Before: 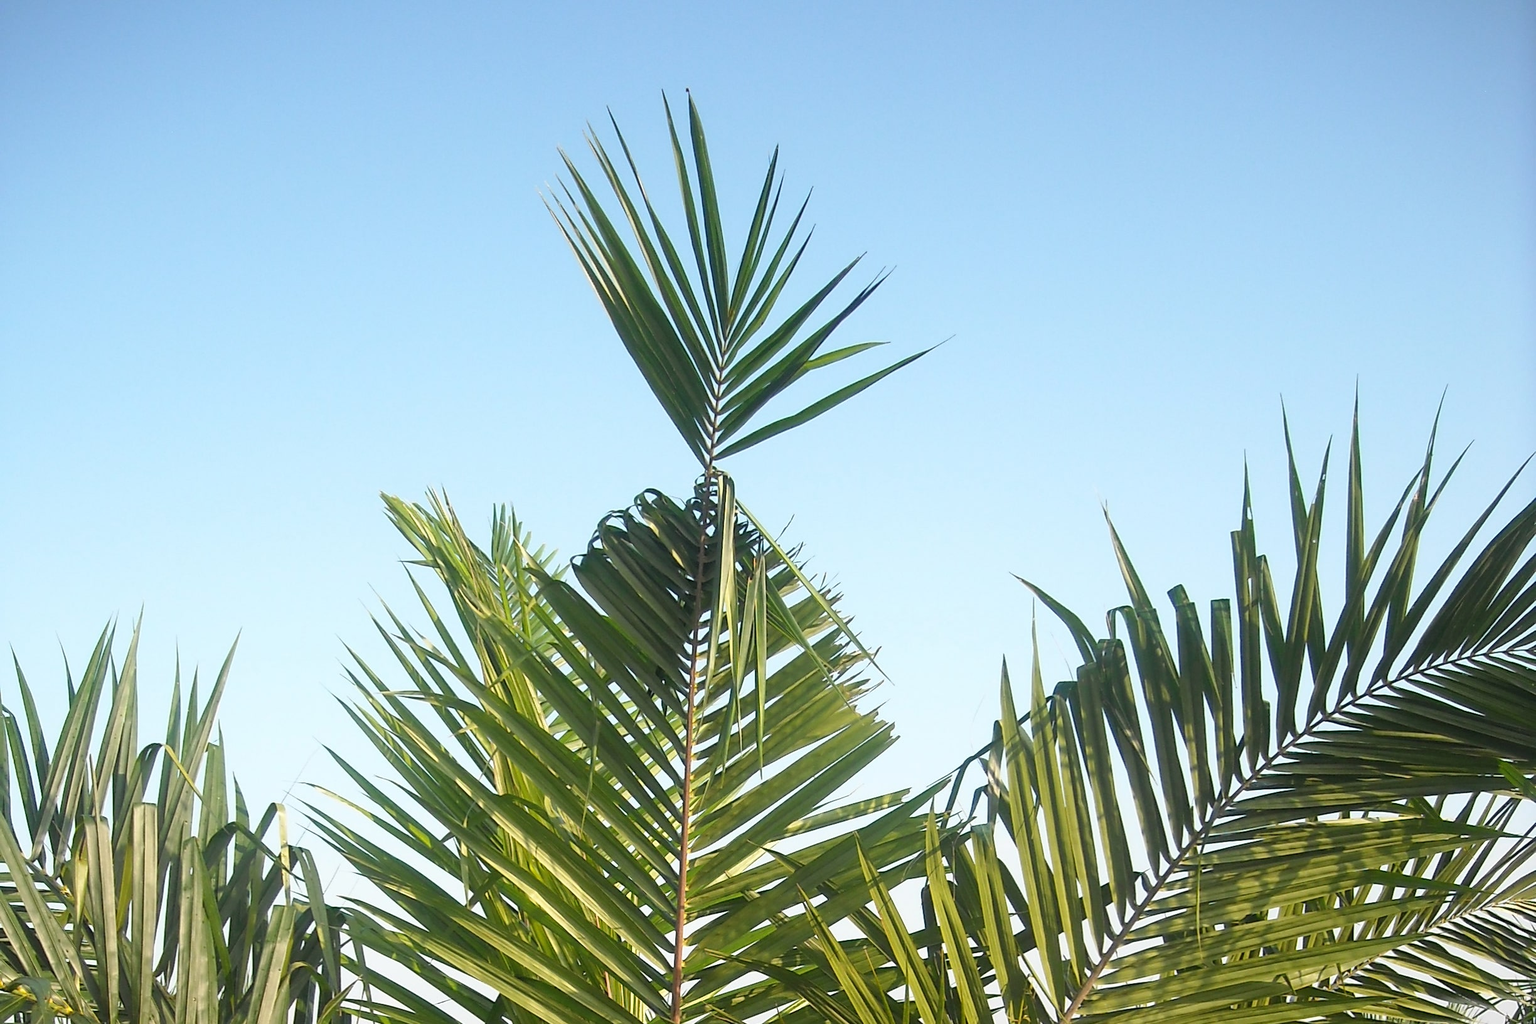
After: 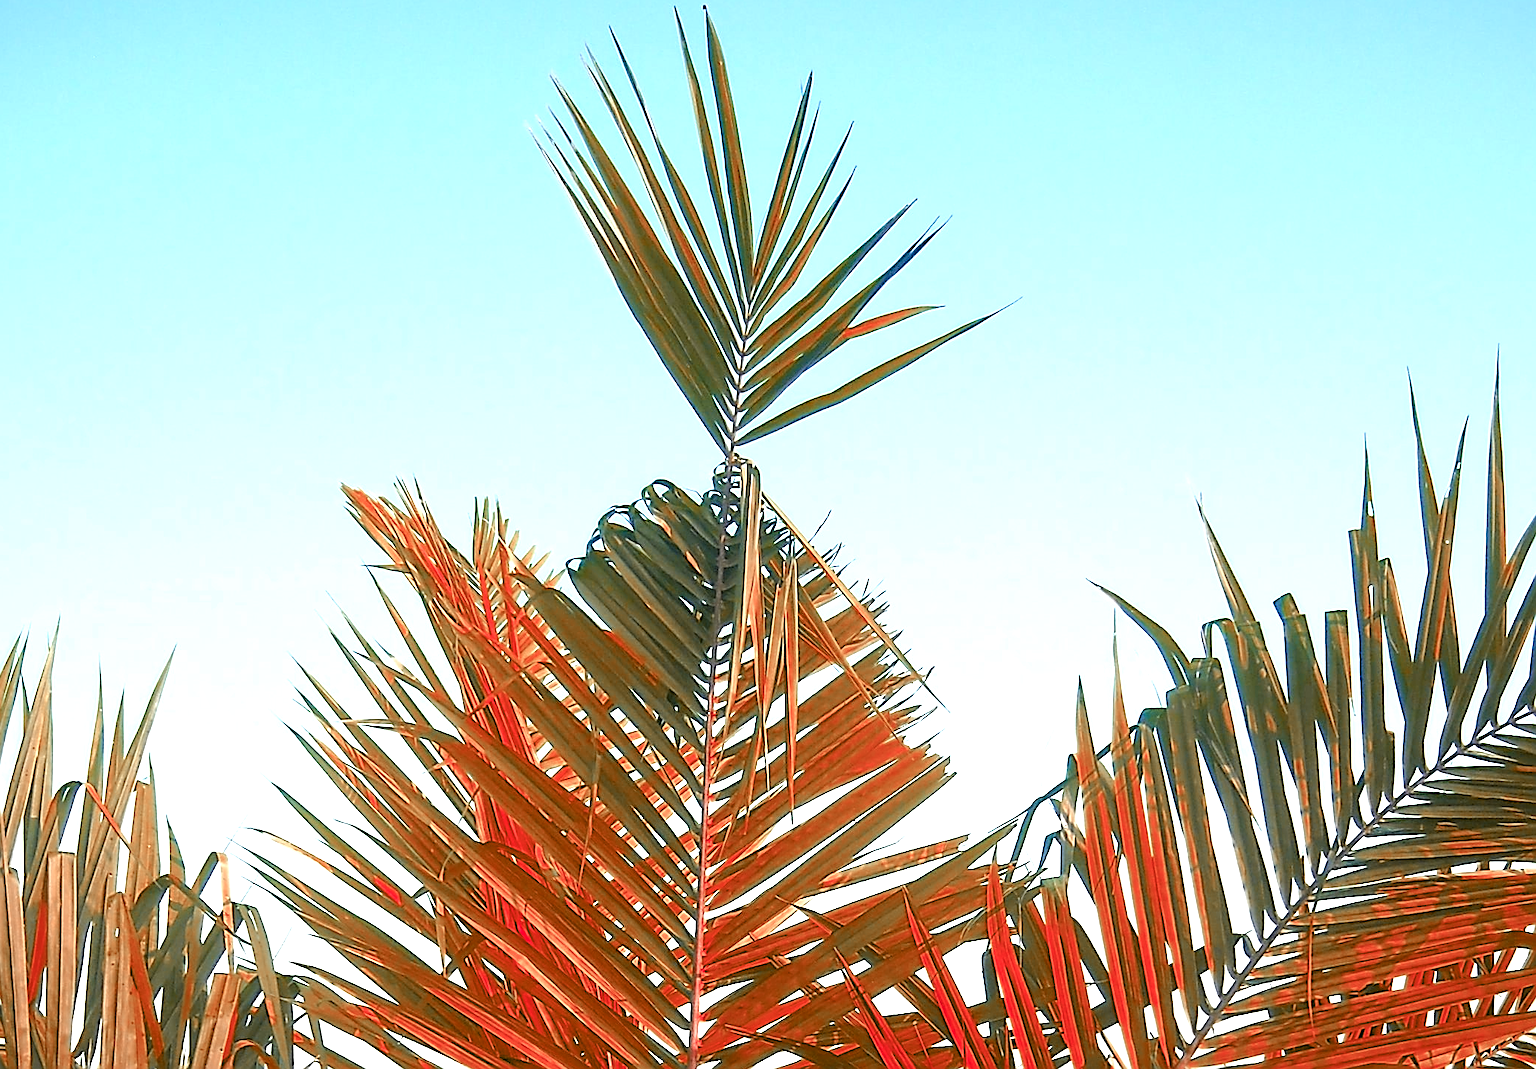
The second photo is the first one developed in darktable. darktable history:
crop: left 6.051%, top 8.25%, right 9.542%, bottom 3.521%
exposure: exposure 0.607 EV, compensate exposure bias true, compensate highlight preservation false
local contrast: mode bilateral grid, contrast 20, coarseness 50, detail 119%, midtone range 0.2
sharpen: amount 1.017
color zones: curves: ch0 [(0.006, 0.385) (0.143, 0.563) (0.243, 0.321) (0.352, 0.464) (0.516, 0.456) (0.625, 0.5) (0.75, 0.5) (0.875, 0.5)]; ch1 [(0, 0.5) (0.134, 0.504) (0.246, 0.463) (0.421, 0.515) (0.5, 0.56) (0.625, 0.5) (0.75, 0.5) (0.875, 0.5)]; ch2 [(0, 0.5) (0.131, 0.426) (0.307, 0.289) (0.38, 0.188) (0.513, 0.216) (0.625, 0.548) (0.75, 0.468) (0.838, 0.396) (0.971, 0.311)]
color balance rgb: linear chroma grading › global chroma 9.982%, perceptual saturation grading › global saturation 31.216%, perceptual brilliance grading › mid-tones 9.417%, perceptual brilliance grading › shadows 14.915%
